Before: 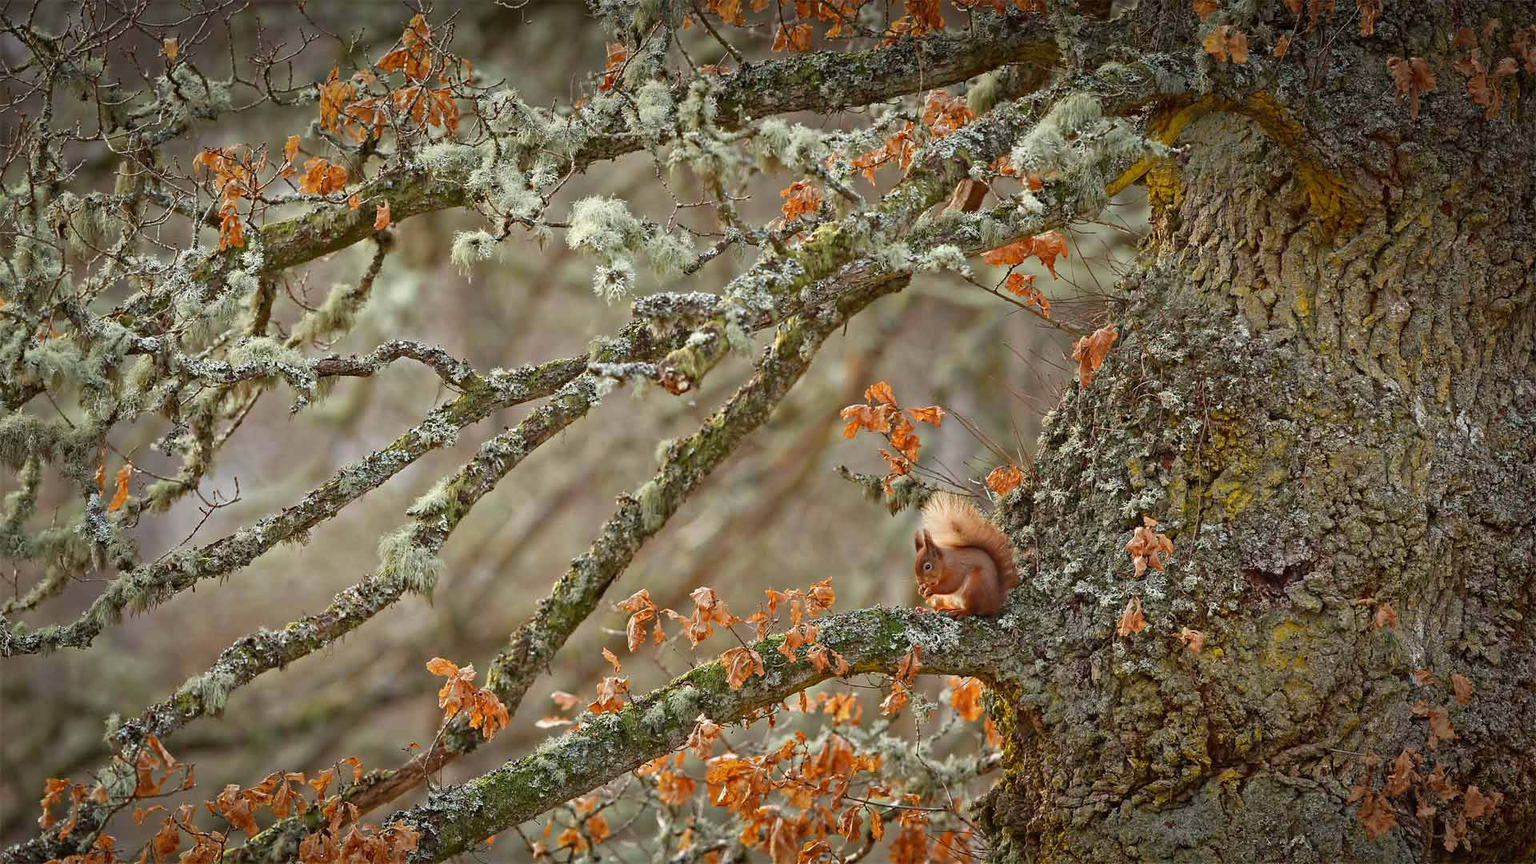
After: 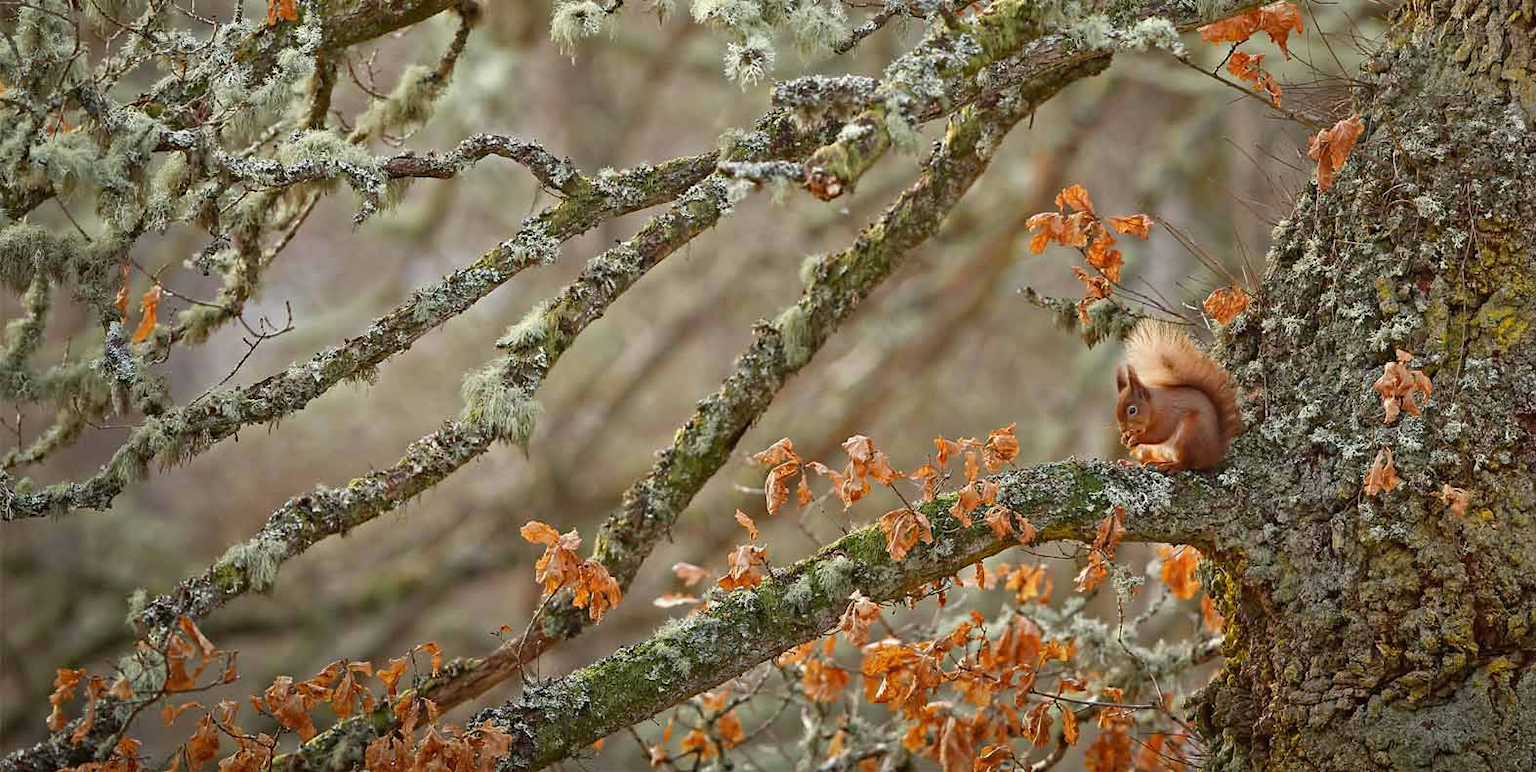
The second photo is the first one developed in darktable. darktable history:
crop: top 26.679%, right 18.049%
